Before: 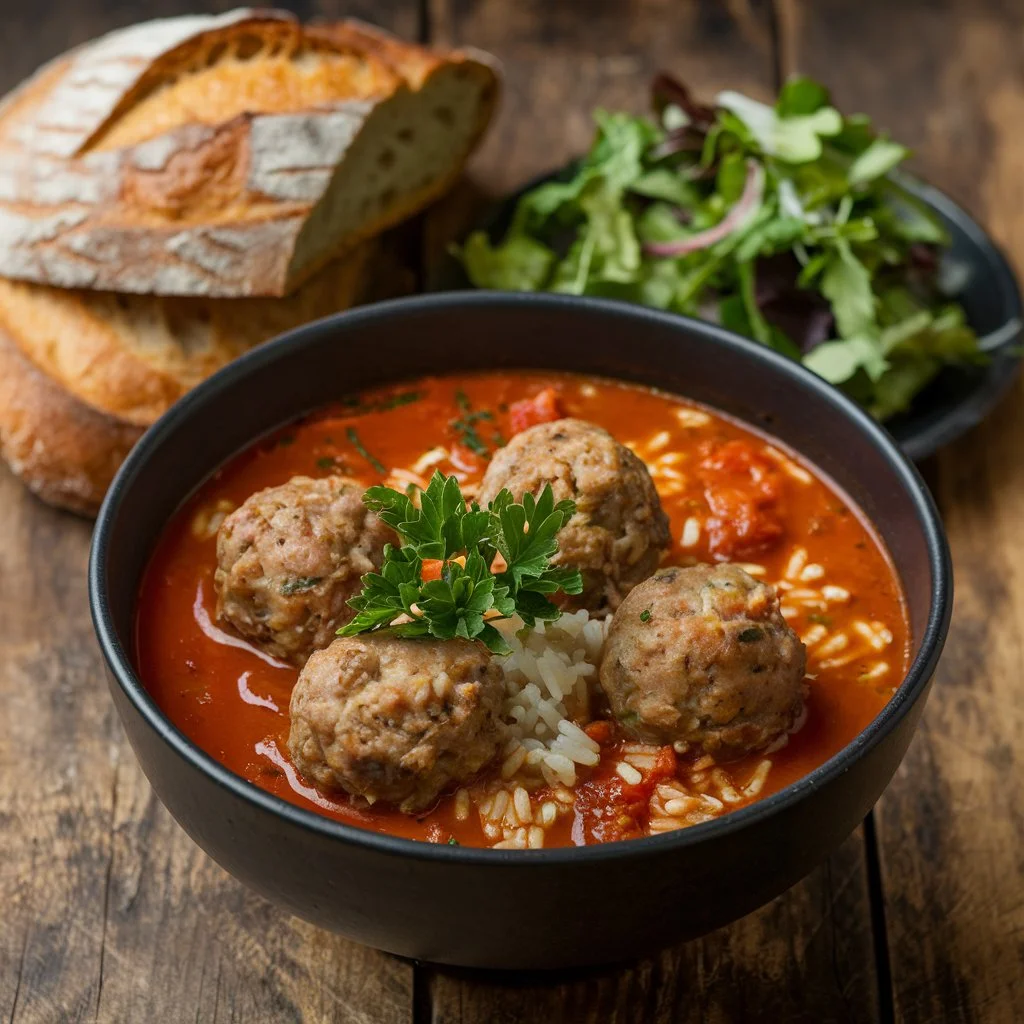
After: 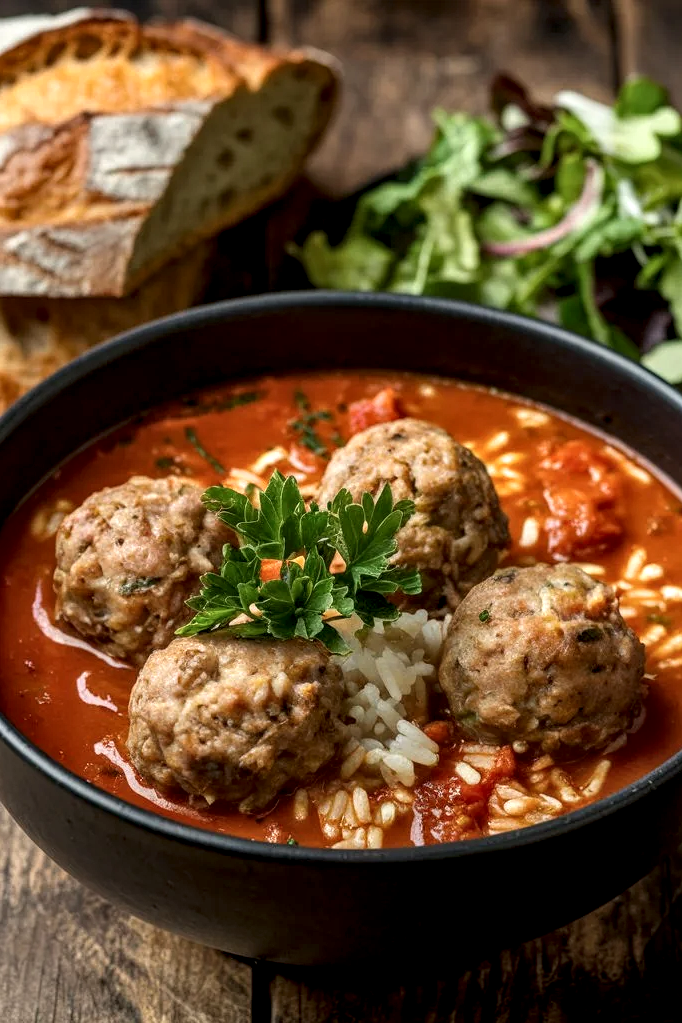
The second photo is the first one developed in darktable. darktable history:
crop and rotate: left 15.754%, right 17.579%
local contrast: highlights 60%, shadows 60%, detail 160%
white balance: red 1.009, blue 0.985
